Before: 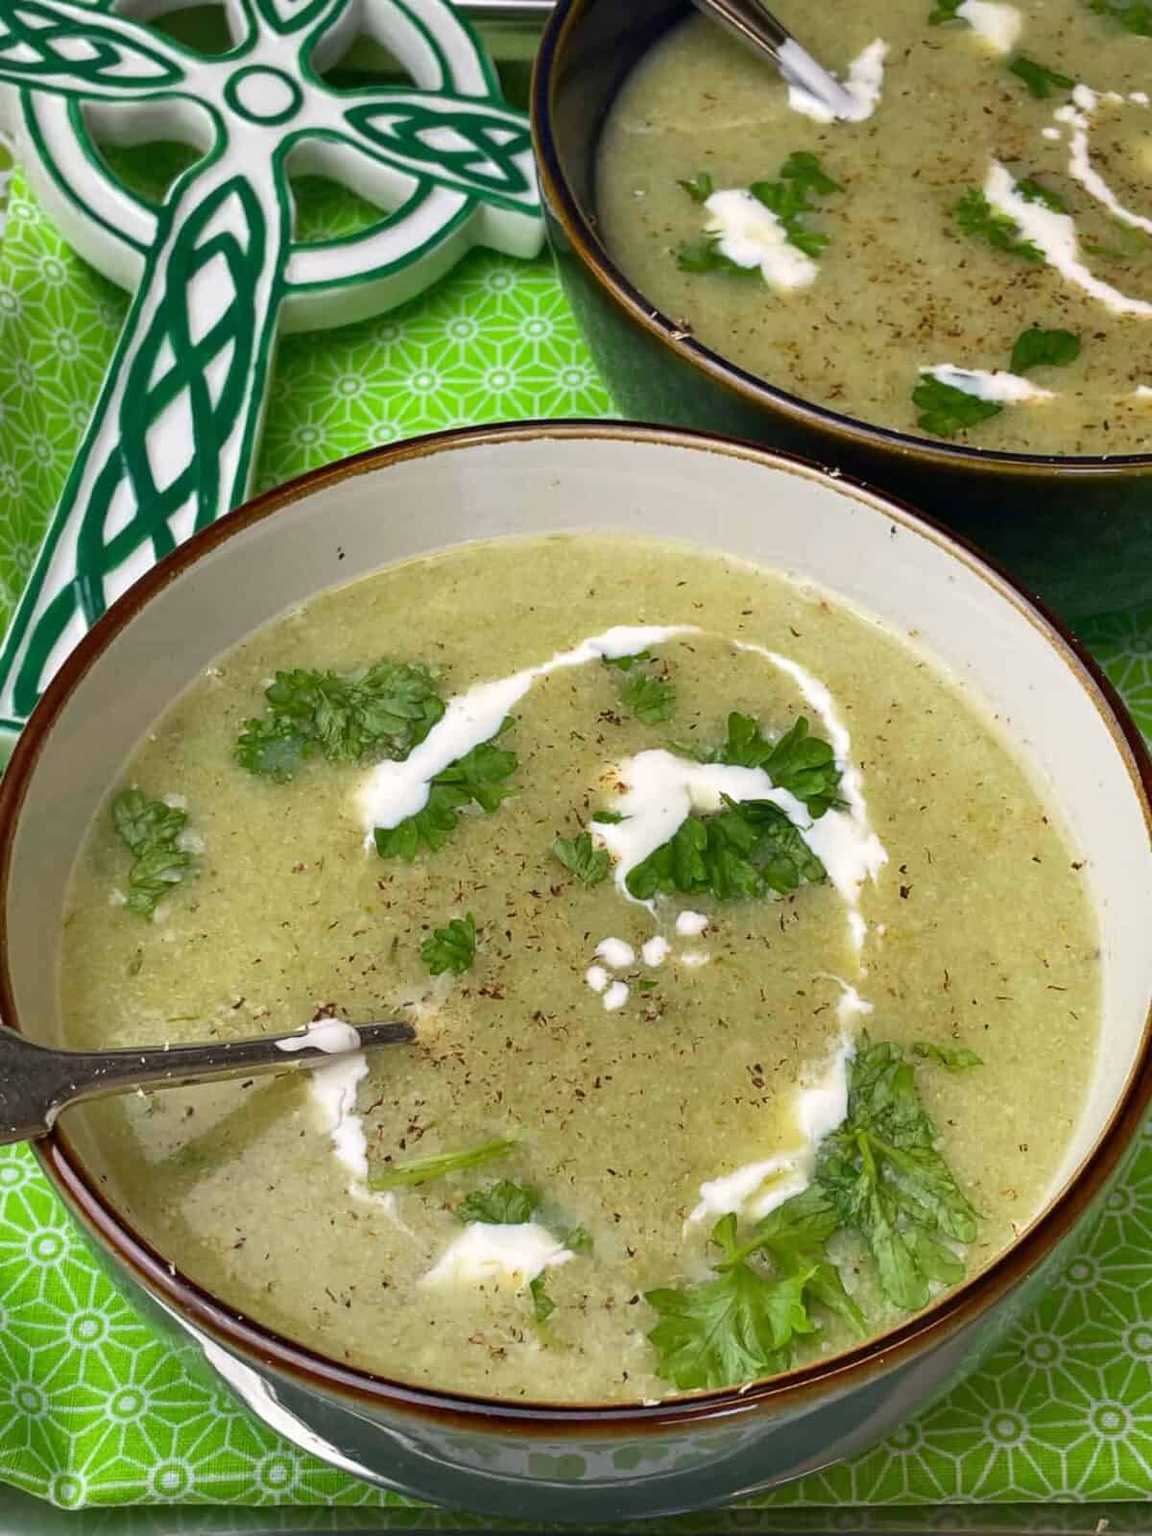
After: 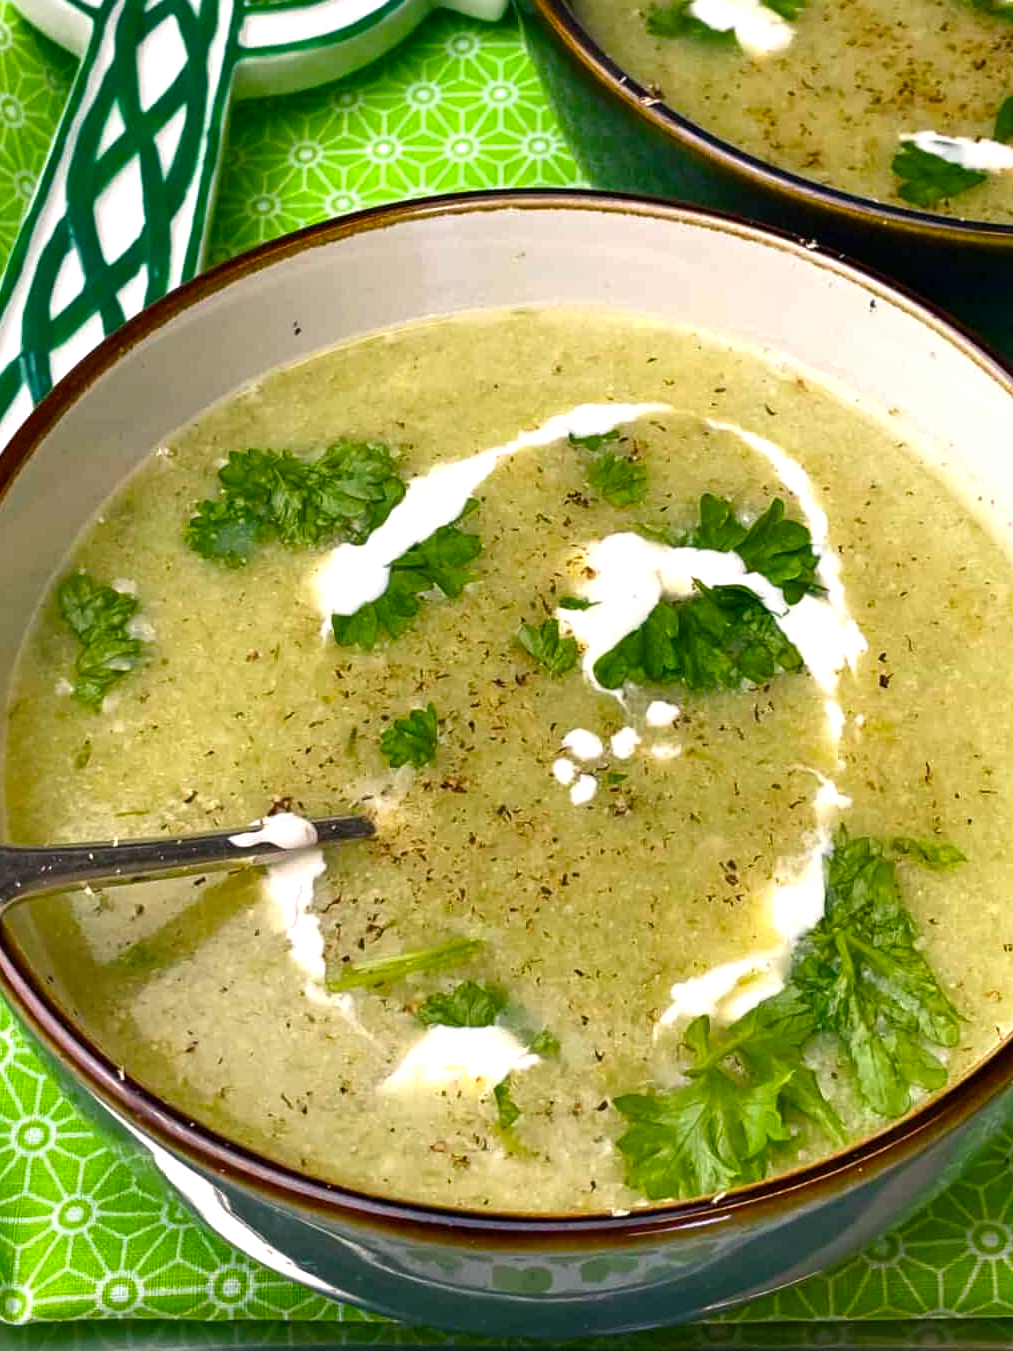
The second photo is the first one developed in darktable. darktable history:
color balance rgb: shadows lift › chroma 4.21%, shadows lift › hue 252.22°, highlights gain › chroma 1.36%, highlights gain › hue 50.24°, perceptual saturation grading › mid-tones 6.33%, perceptual saturation grading › shadows 72.44%, perceptual brilliance grading › highlights 11.59%, contrast 5.05%
crop and rotate: left 4.842%, top 15.51%, right 10.668%
